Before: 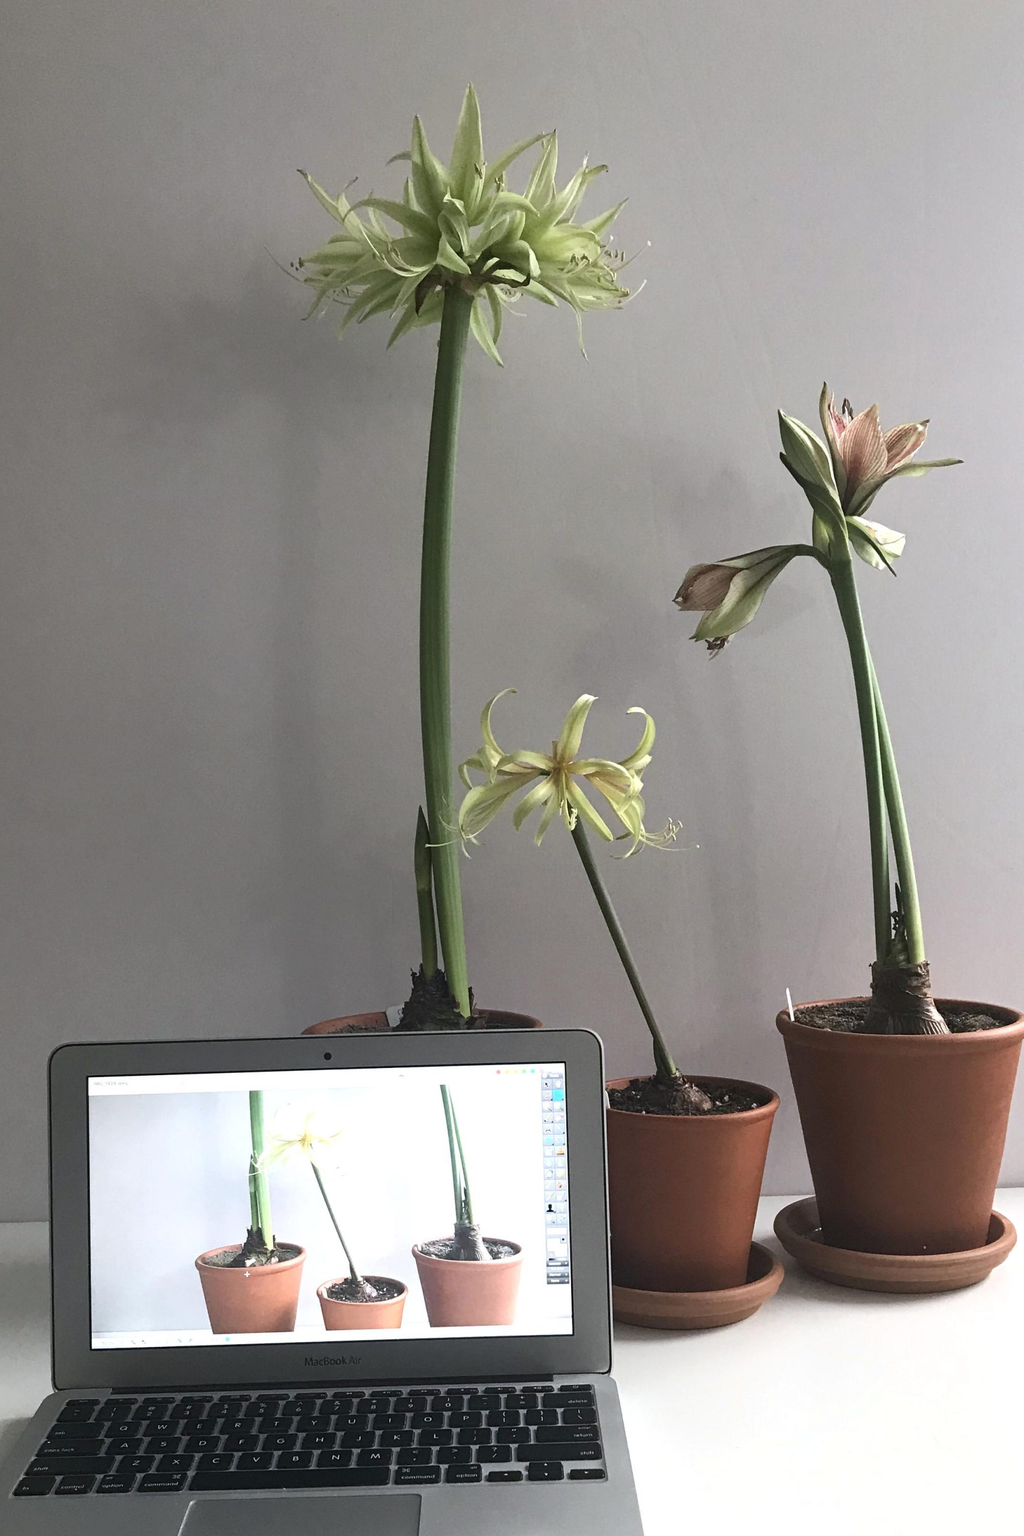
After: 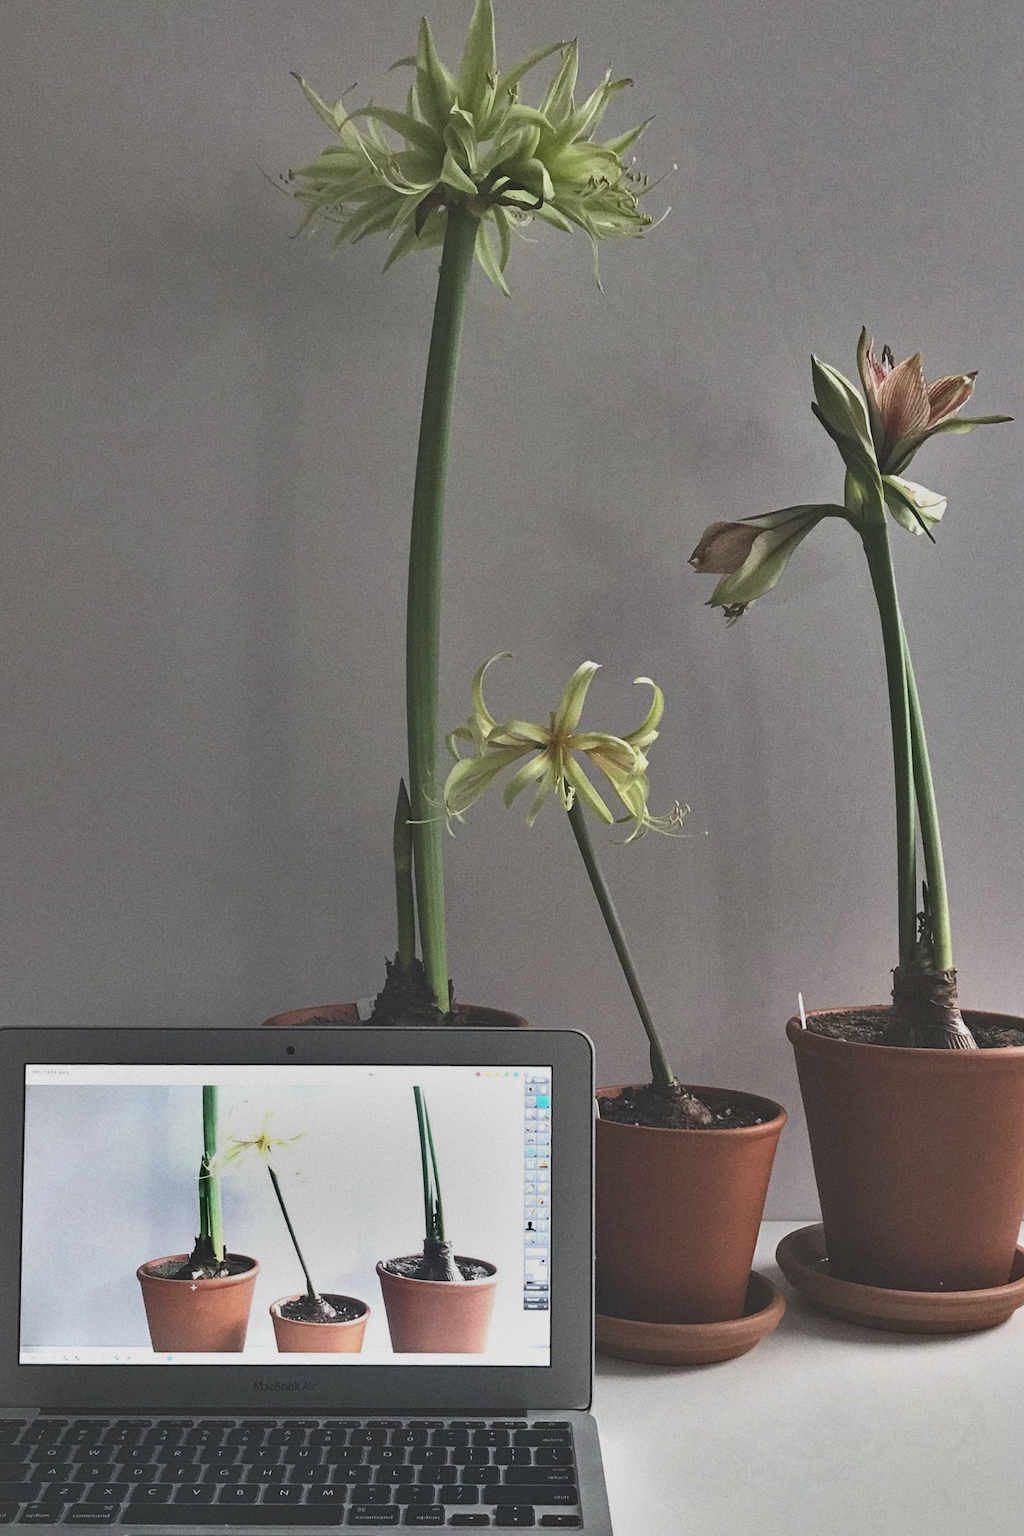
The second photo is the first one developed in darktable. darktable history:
crop and rotate: angle -1.96°, left 3.097%, top 4.154%, right 1.586%, bottom 0.529%
exposure: black level correction -0.023, exposure -0.039 EV, compensate highlight preservation false
shadows and highlights: shadows 80.73, white point adjustment -9.07, highlights -61.46, soften with gaussian
grain: on, module defaults
